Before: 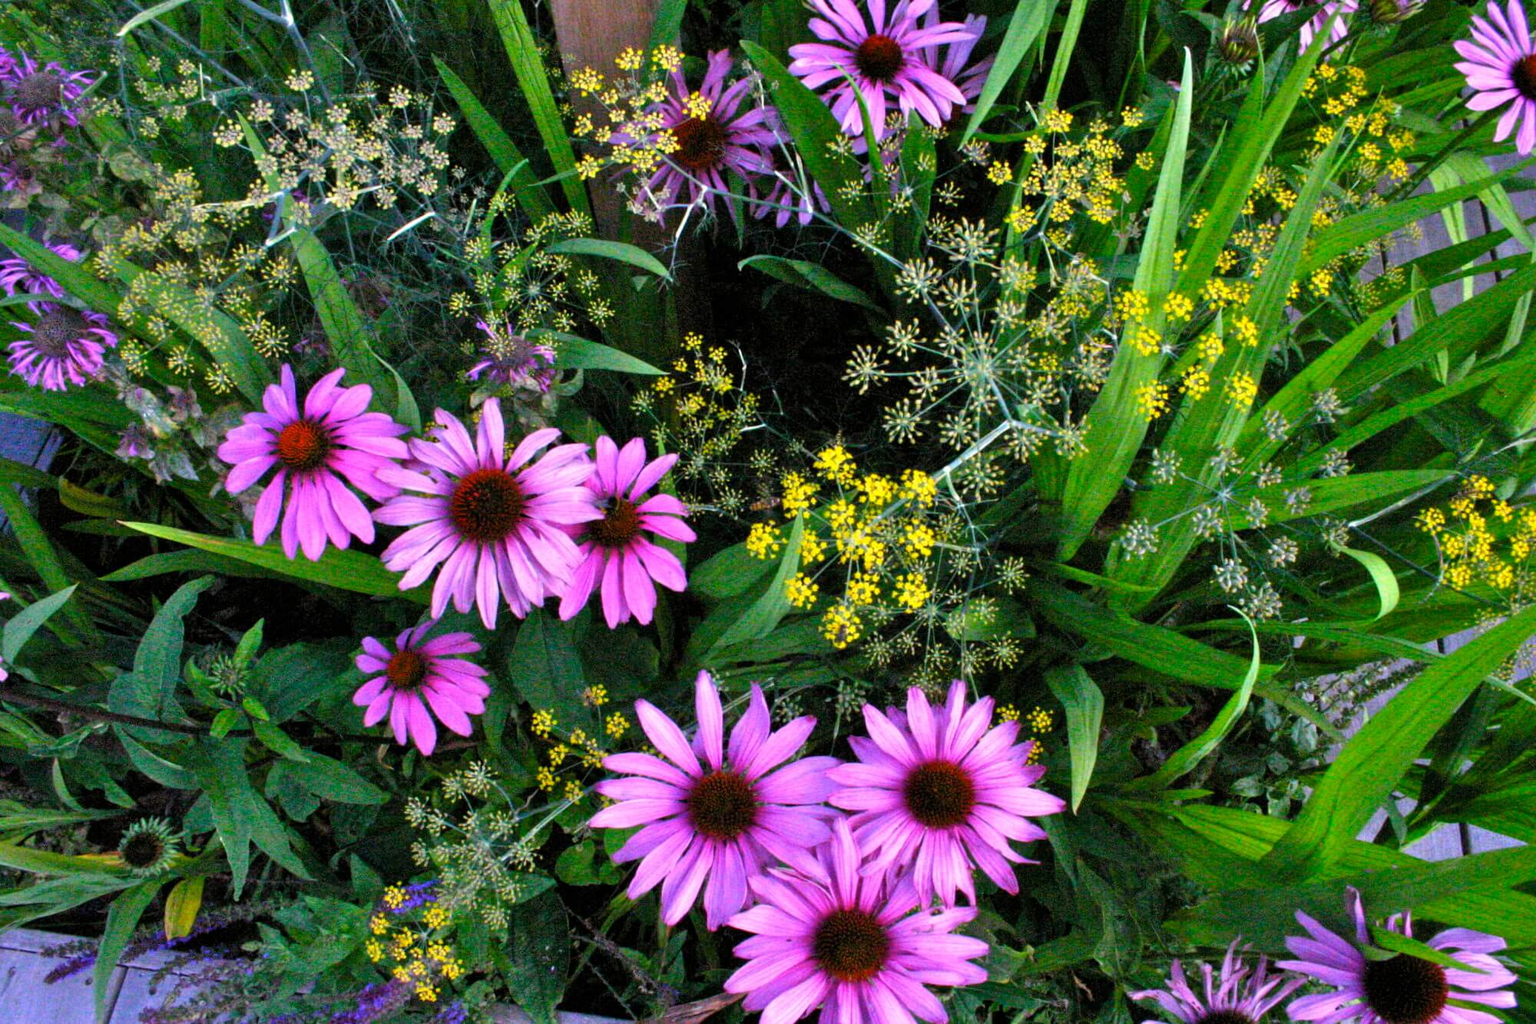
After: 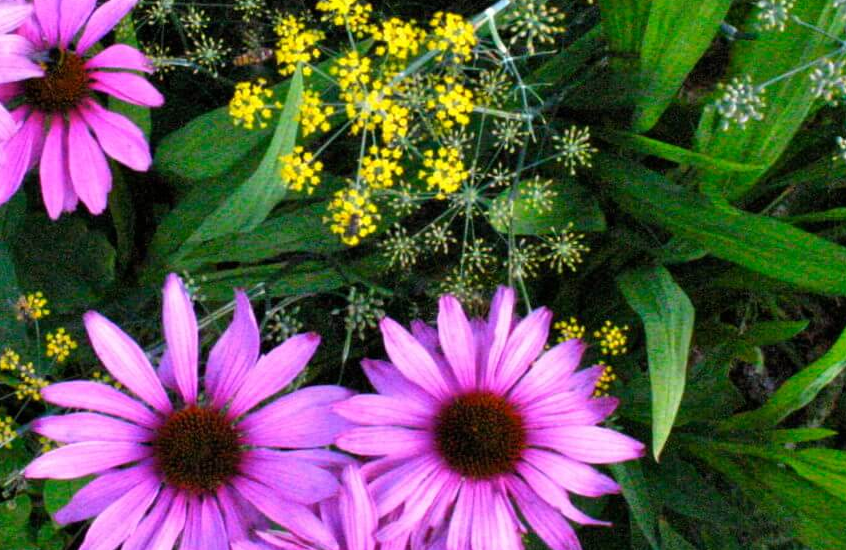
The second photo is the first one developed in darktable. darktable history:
crop: left 37.171%, top 44.969%, right 20.498%, bottom 13.708%
